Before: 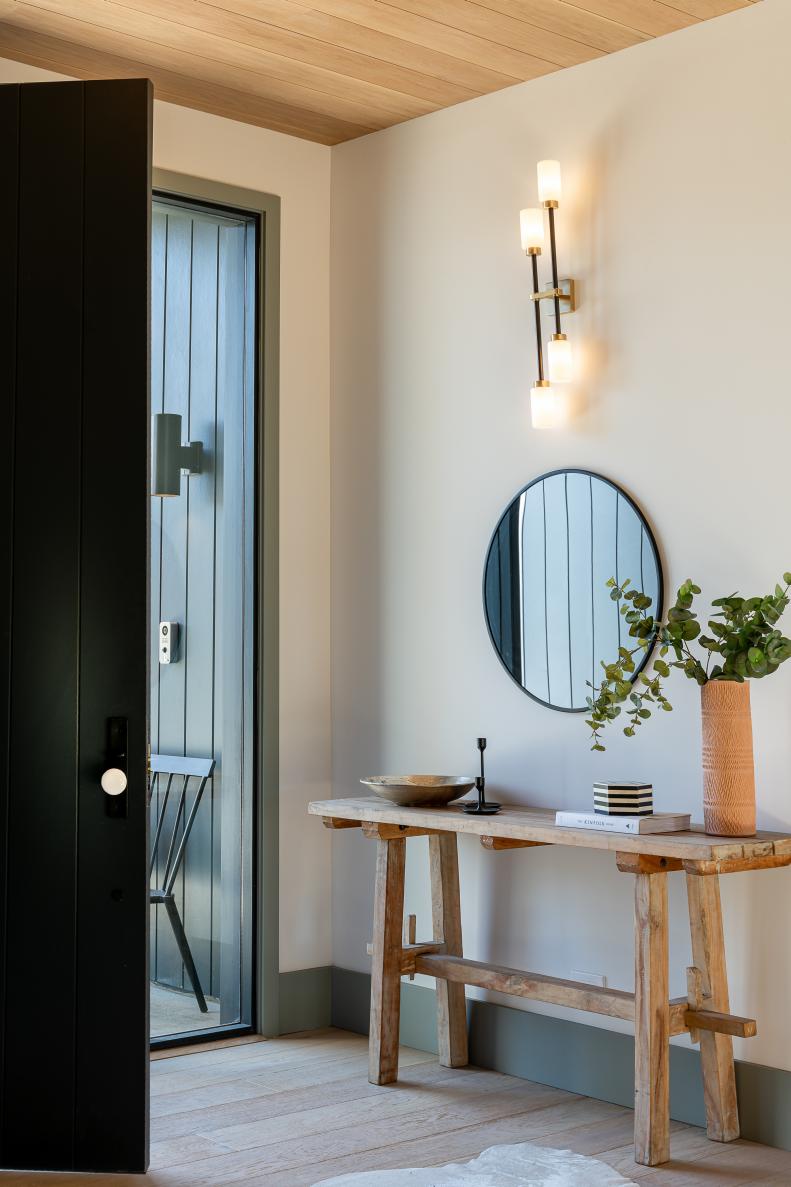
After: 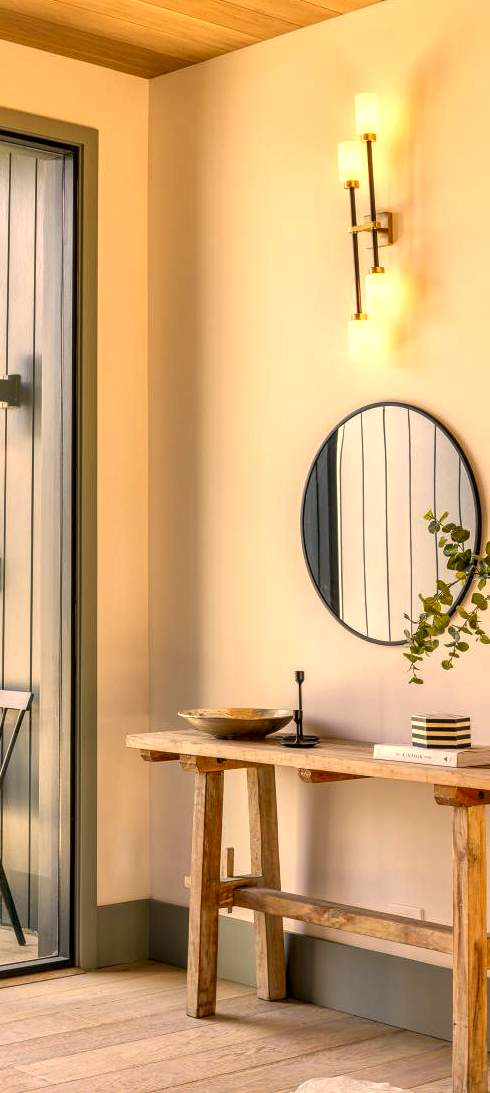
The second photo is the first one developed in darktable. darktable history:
base curve: preserve colors none
crop and rotate: left 23.029%, top 5.646%, right 14.945%, bottom 2.247%
exposure: black level correction 0.001, exposure 0.5 EV, compensate highlight preservation false
shadows and highlights: shadows 37.74, highlights -27.05, soften with gaussian
local contrast: on, module defaults
color correction: highlights a* 18.38, highlights b* 36.14, shadows a* 1.88, shadows b* 6.63, saturation 1.02
